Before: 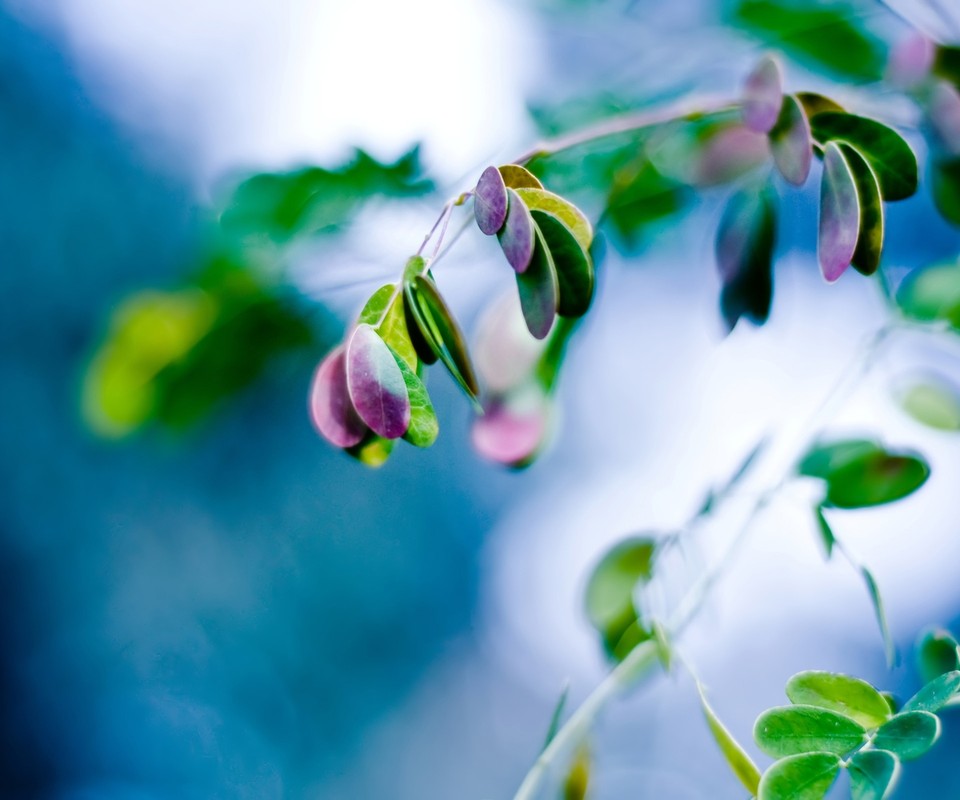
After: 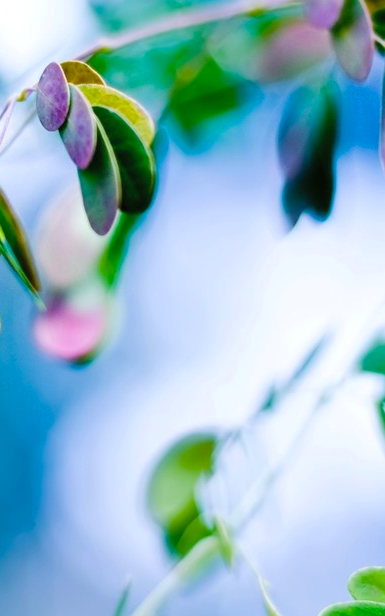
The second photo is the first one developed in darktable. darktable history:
contrast brightness saturation: brightness 0.089, saturation 0.195
crop: left 45.717%, top 13.03%, right 14.125%, bottom 9.912%
